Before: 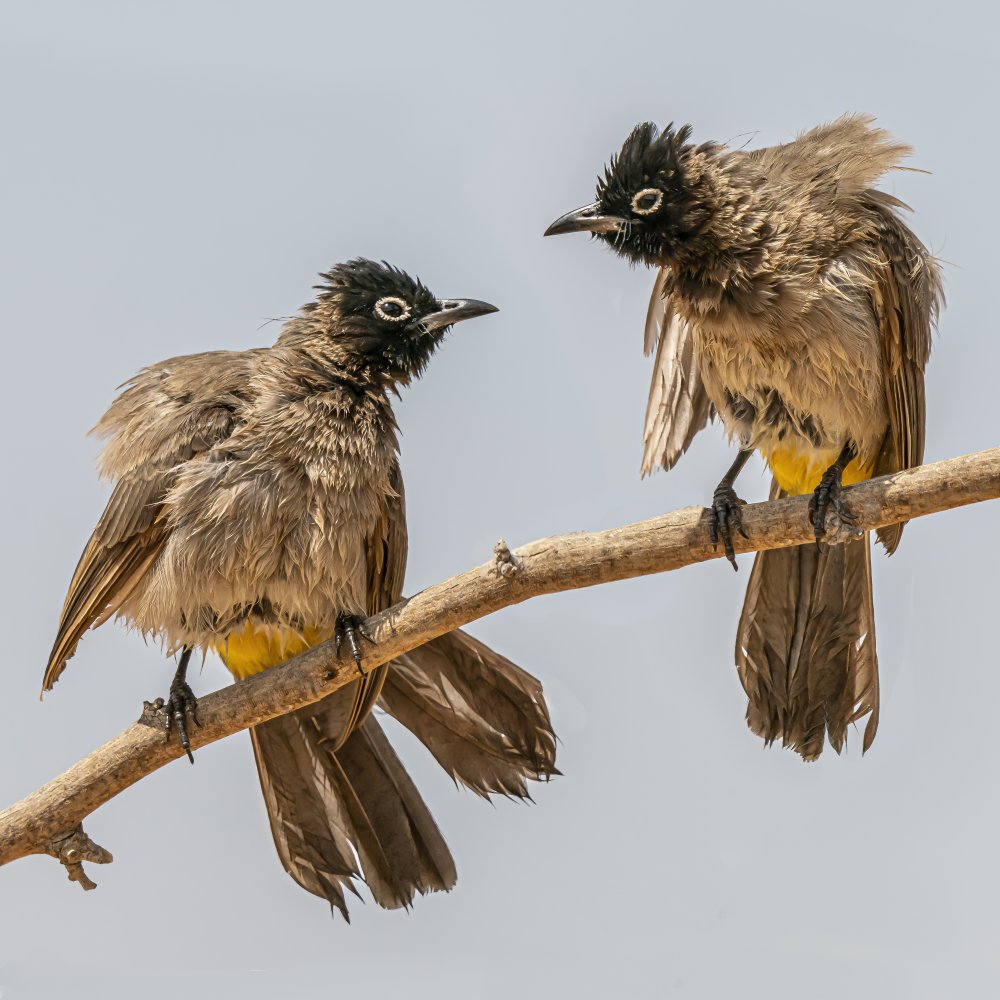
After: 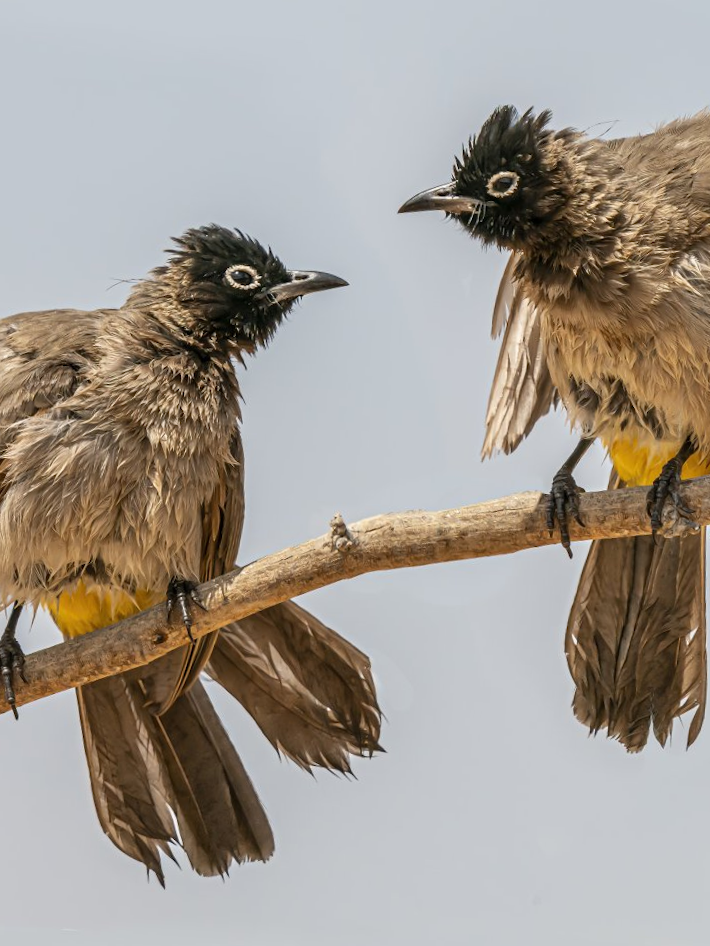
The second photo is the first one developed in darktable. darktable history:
crop and rotate: angle -3.27°, left 14.277%, top 0.028%, right 10.766%, bottom 0.028%
base curve: curves: ch0 [(0, 0) (0.297, 0.298) (1, 1)], preserve colors none
